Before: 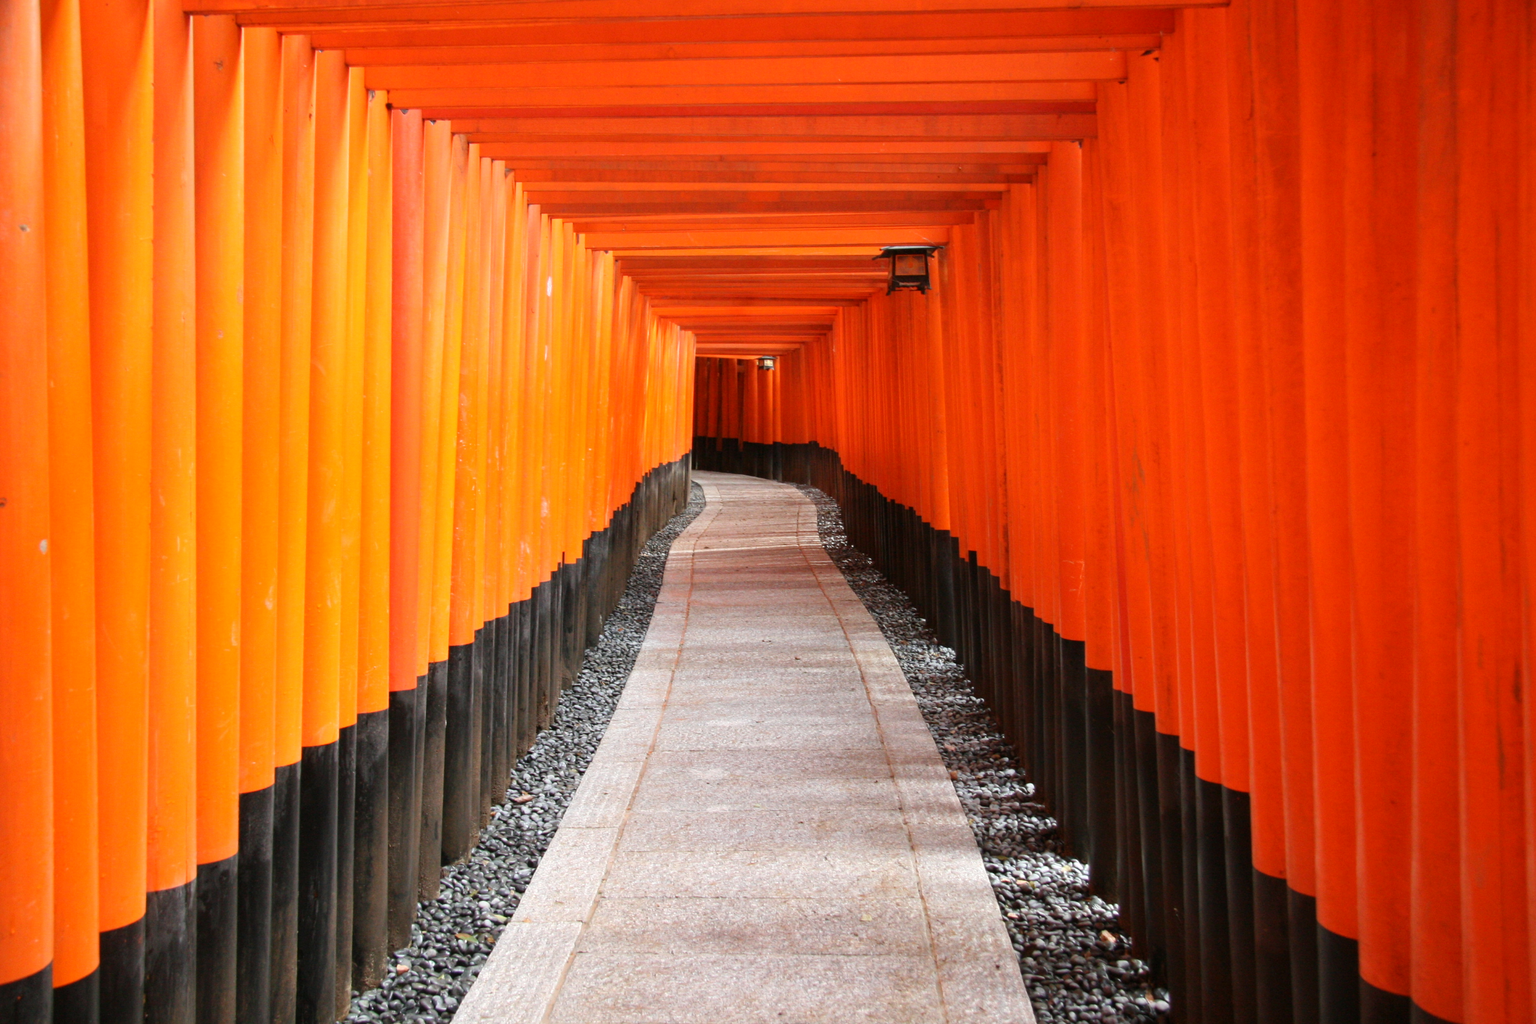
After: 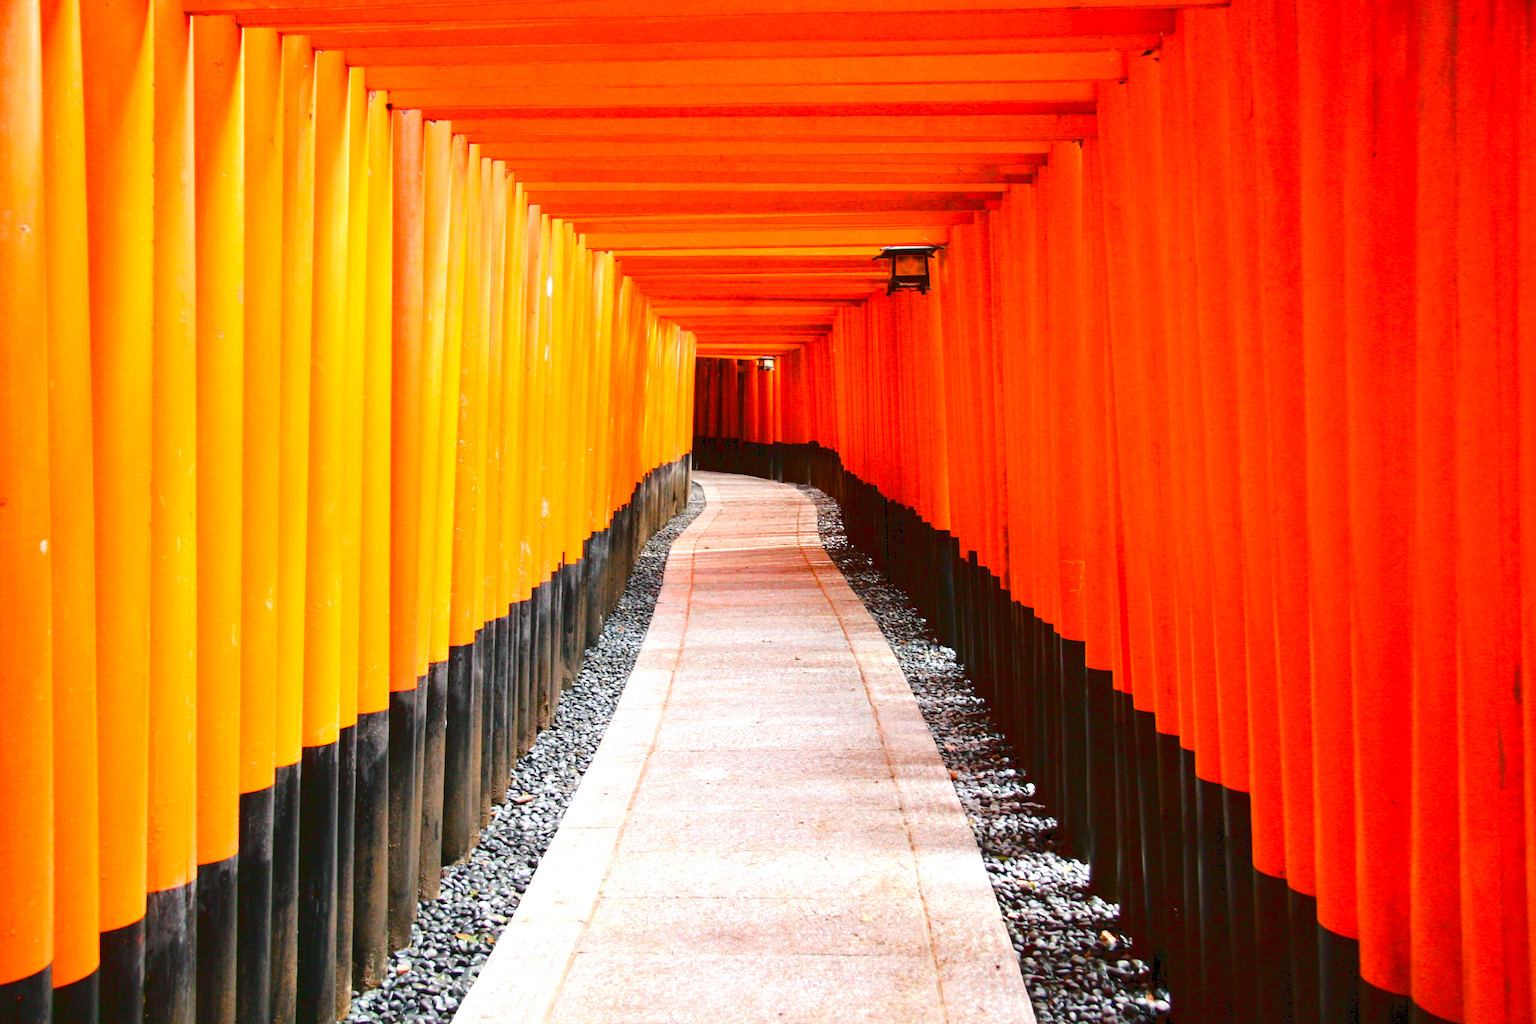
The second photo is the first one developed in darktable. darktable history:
color balance rgb: shadows lift › chroma 3.003%, shadows lift › hue 241.52°, global offset › luminance -0.307%, global offset › hue 259.64°, perceptual saturation grading › global saturation 20%, perceptual saturation grading › highlights -25.141%, perceptual saturation grading › shadows 50.212%, perceptual brilliance grading › global brilliance 17.407%
tone curve: curves: ch0 [(0, 0) (0.003, 0.085) (0.011, 0.086) (0.025, 0.086) (0.044, 0.088) (0.069, 0.093) (0.1, 0.102) (0.136, 0.12) (0.177, 0.157) (0.224, 0.203) (0.277, 0.277) (0.335, 0.36) (0.399, 0.463) (0.468, 0.559) (0.543, 0.626) (0.623, 0.703) (0.709, 0.789) (0.801, 0.869) (0.898, 0.927) (1, 1)], color space Lab, linked channels, preserve colors none
